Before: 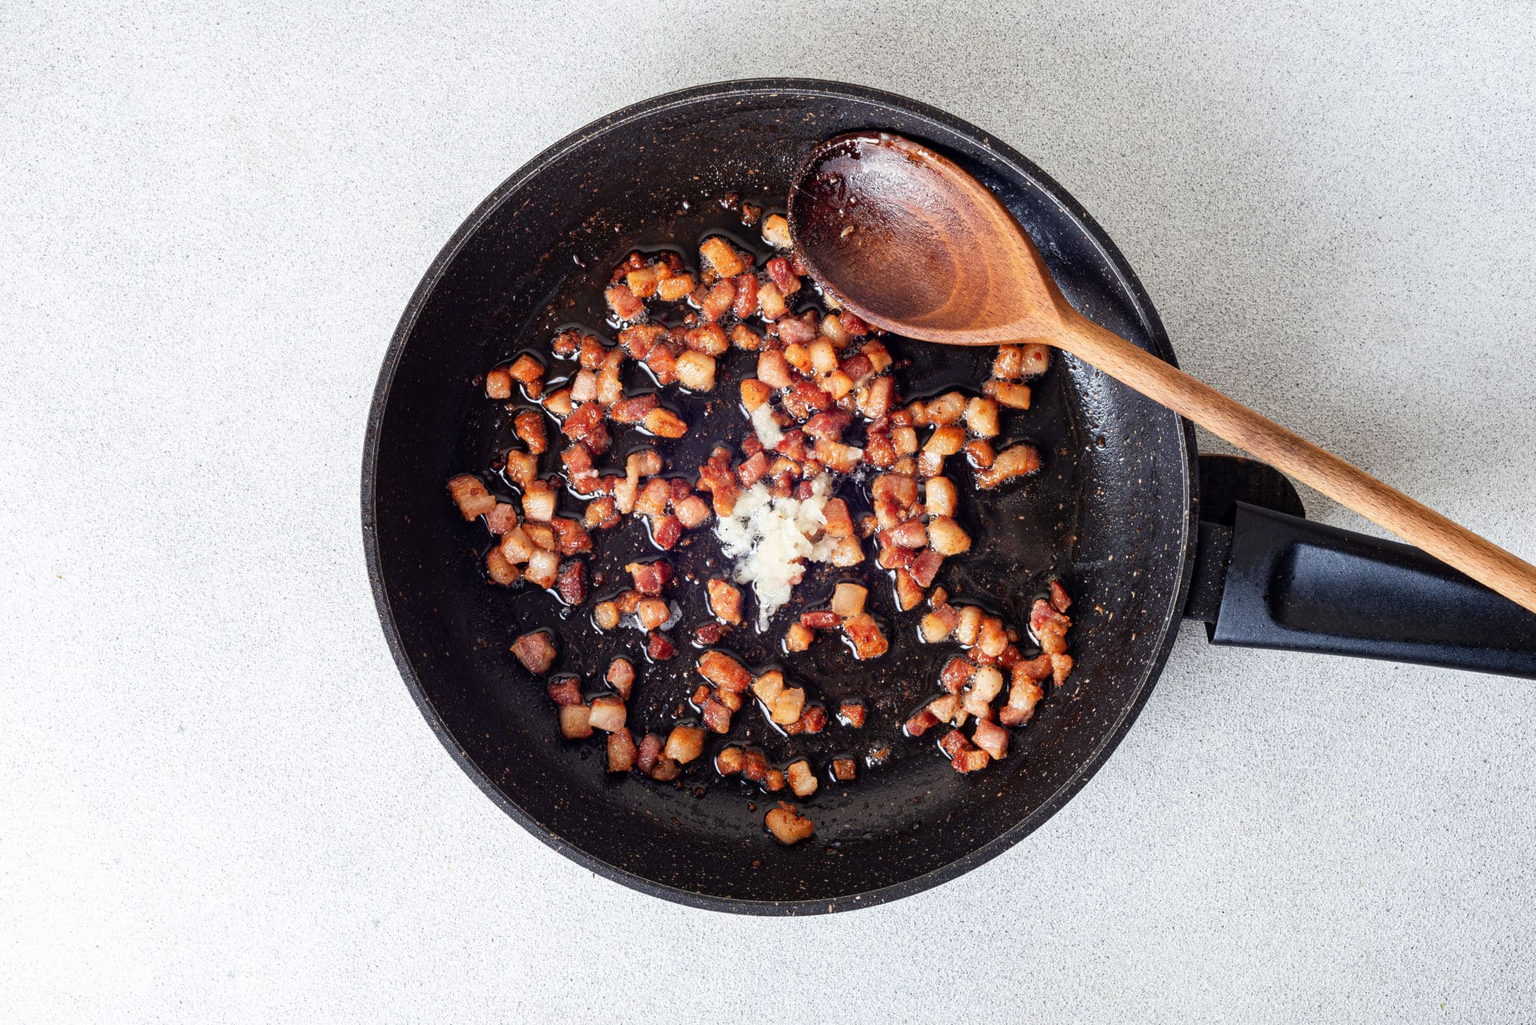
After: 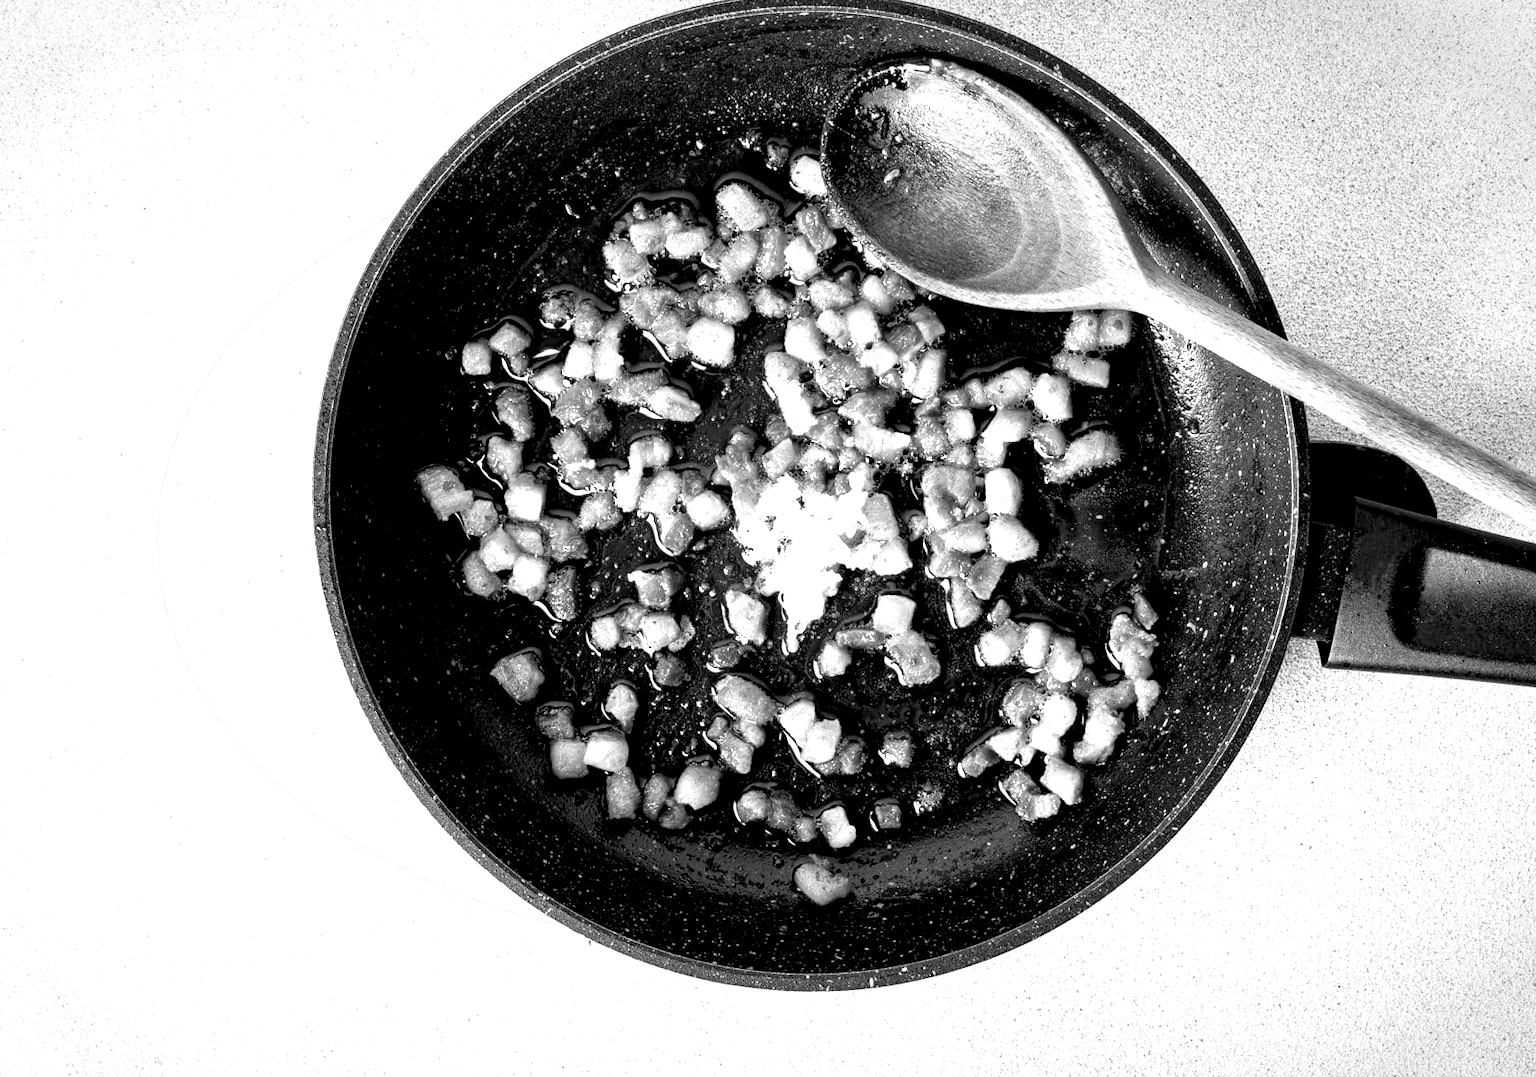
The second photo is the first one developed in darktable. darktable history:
exposure: black level correction 0.011, exposure 1.088 EV, compensate exposure bias true, compensate highlight preservation false
monochrome: size 3.1
crop: left 6.446%, top 8.188%, right 9.538%, bottom 3.548%
vignetting: fall-off start 79.43%, saturation -0.649, width/height ratio 1.327, unbound false
